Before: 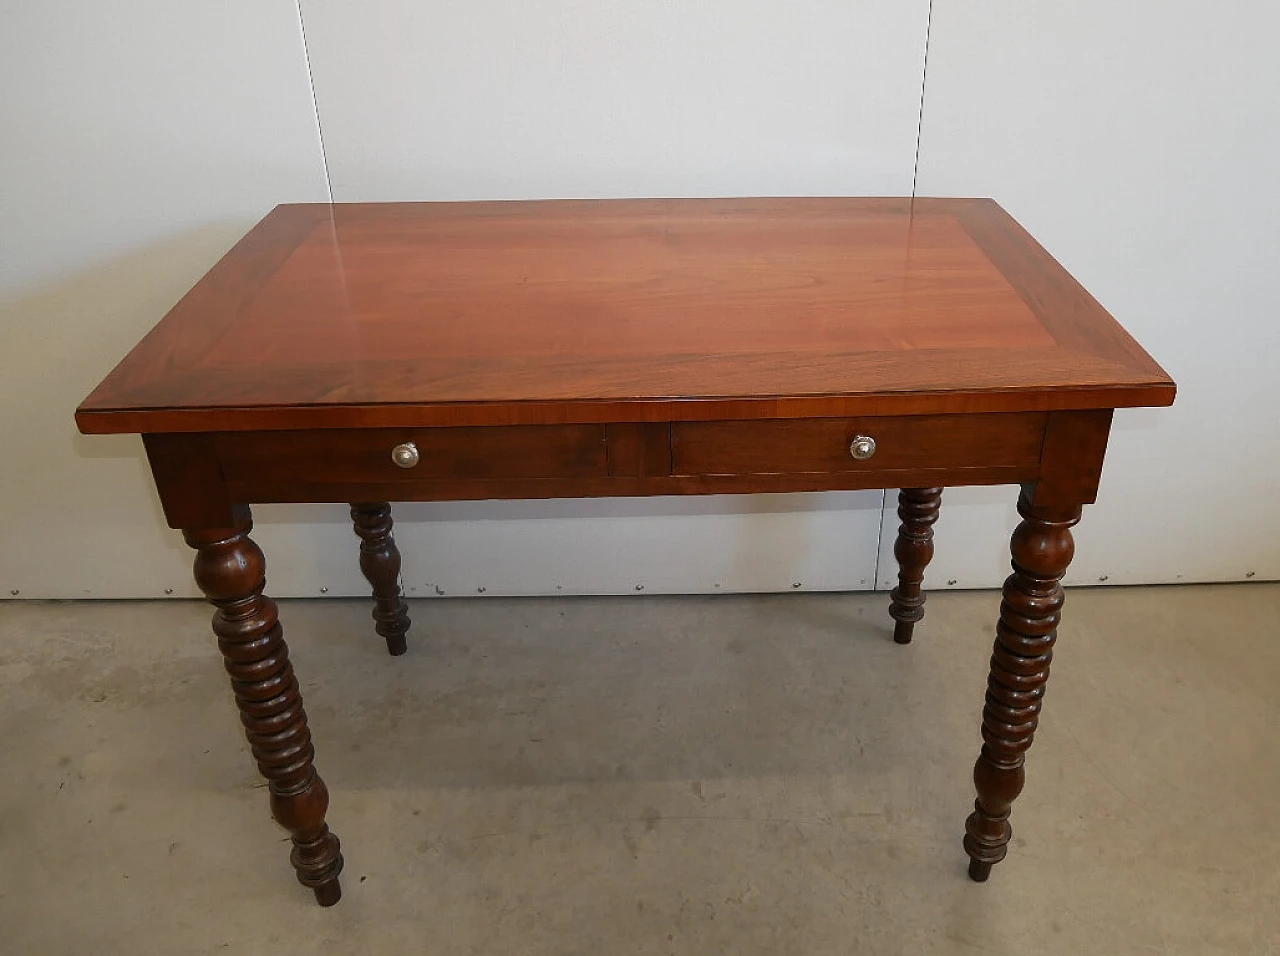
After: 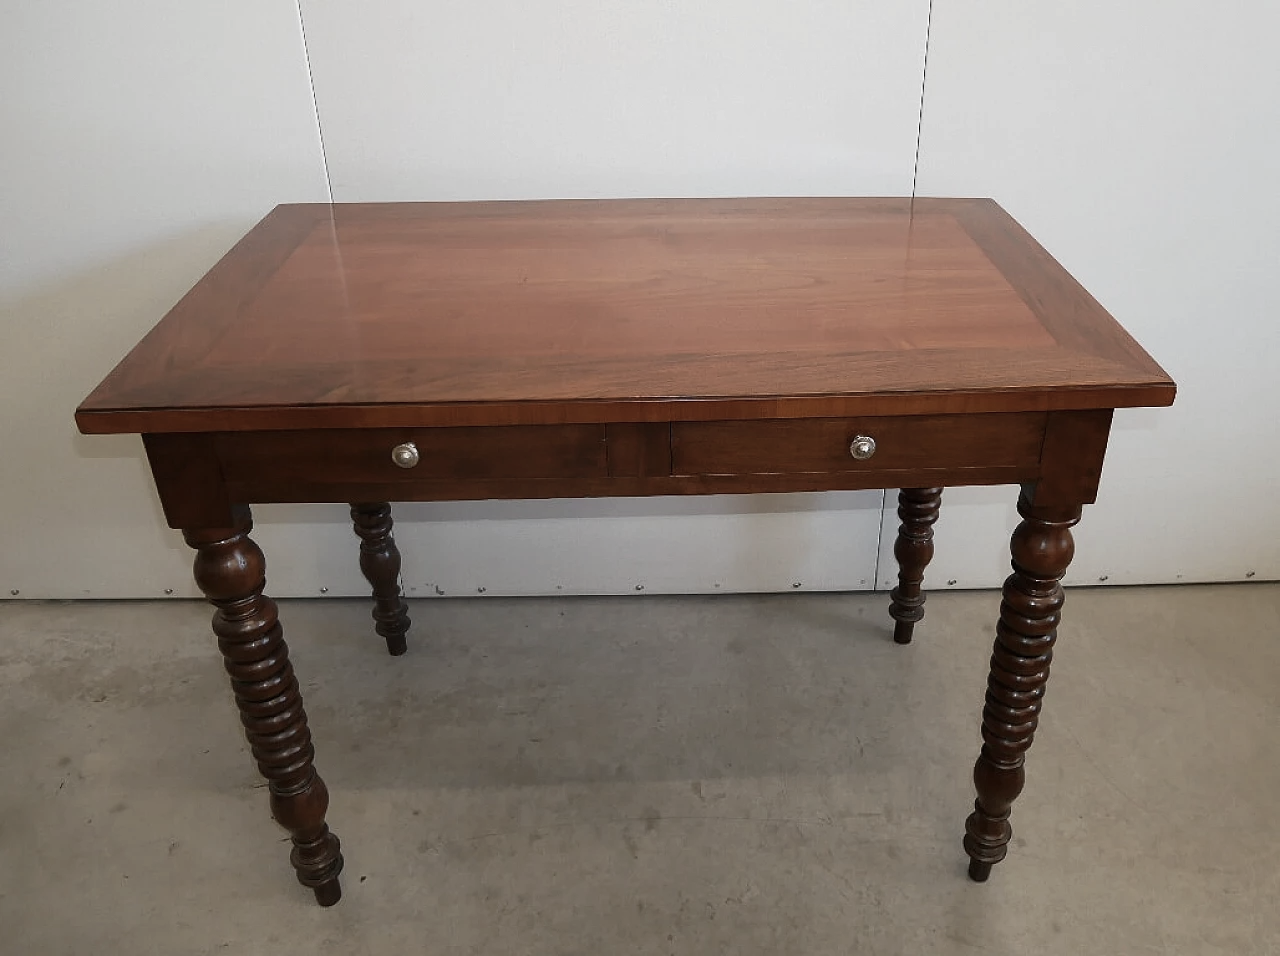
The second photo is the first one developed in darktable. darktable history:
contrast brightness saturation: contrast 0.1, saturation -0.374
